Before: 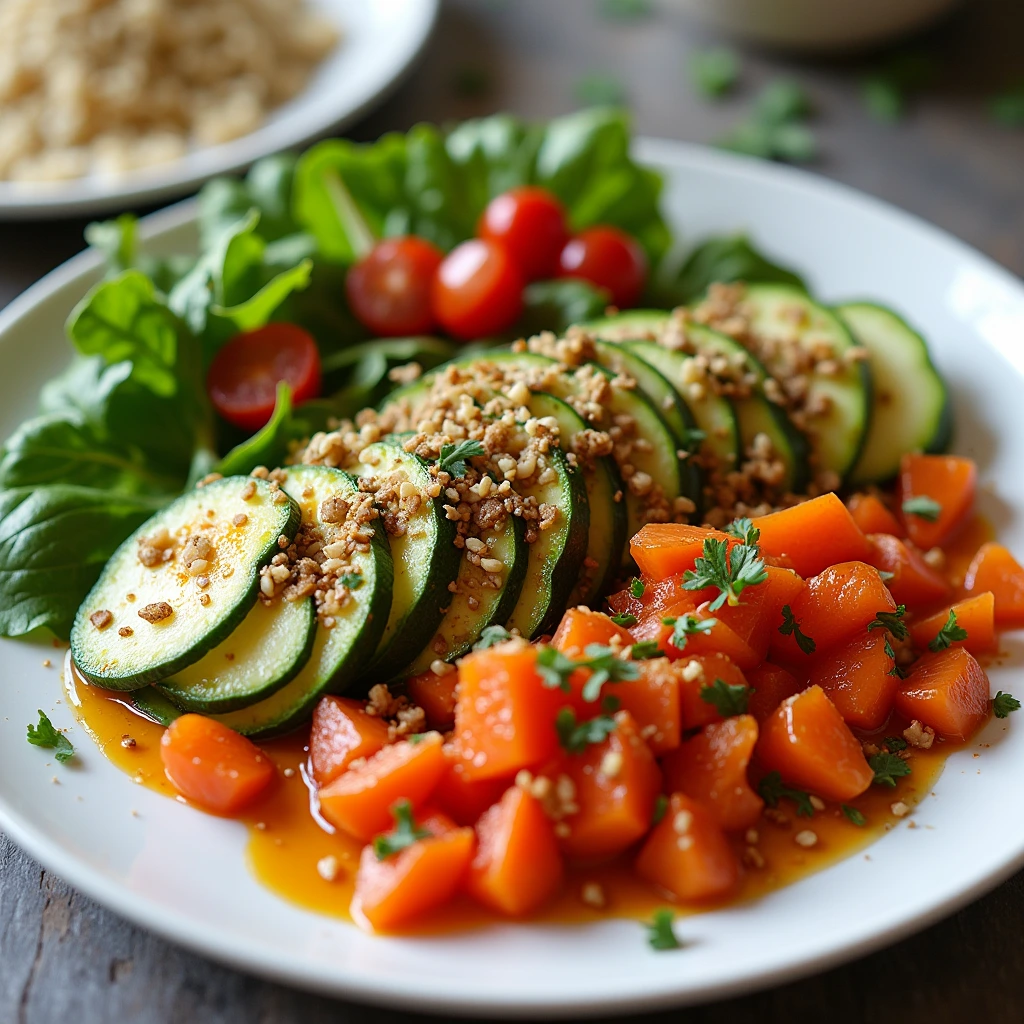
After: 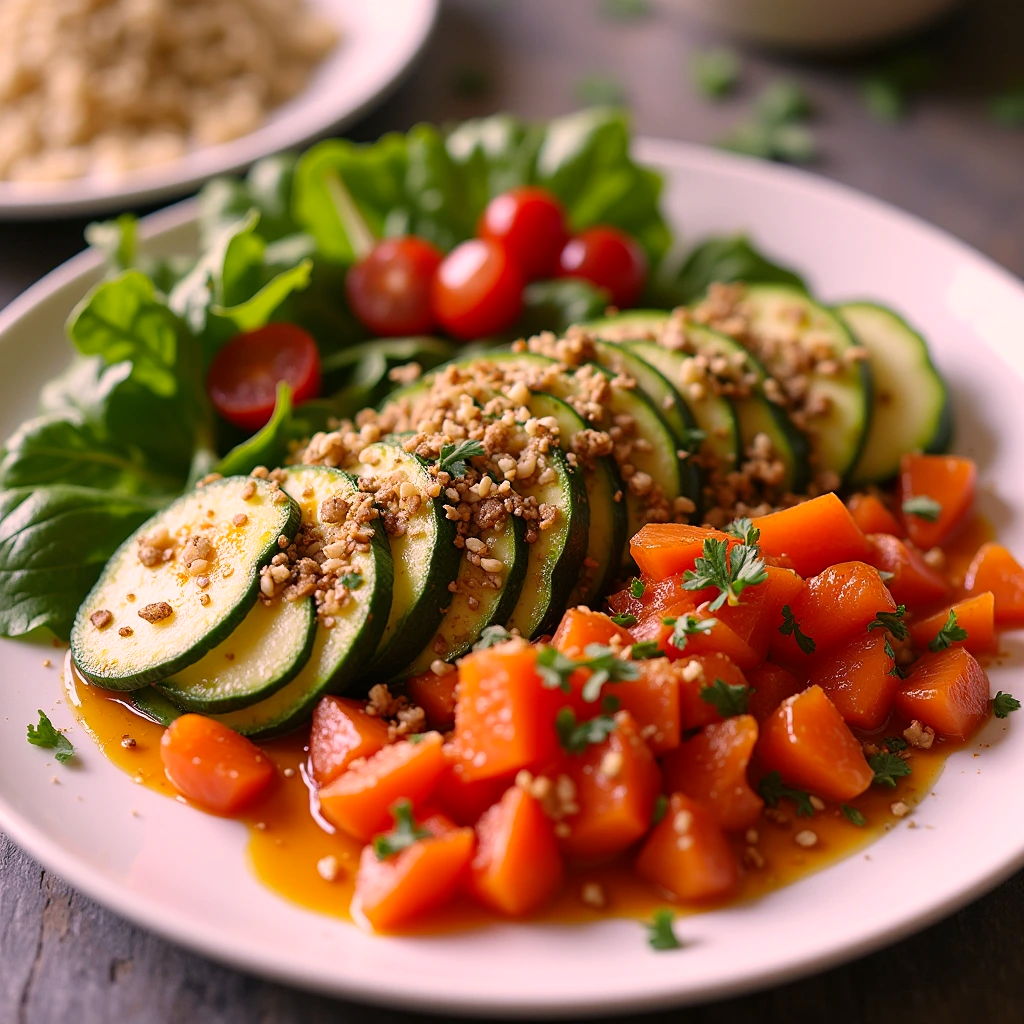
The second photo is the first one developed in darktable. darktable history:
color correction: highlights a* 22.37, highlights b* 21.55
contrast brightness saturation: saturation -0.056
color calibration: x 0.371, y 0.377, temperature 4297.83 K
